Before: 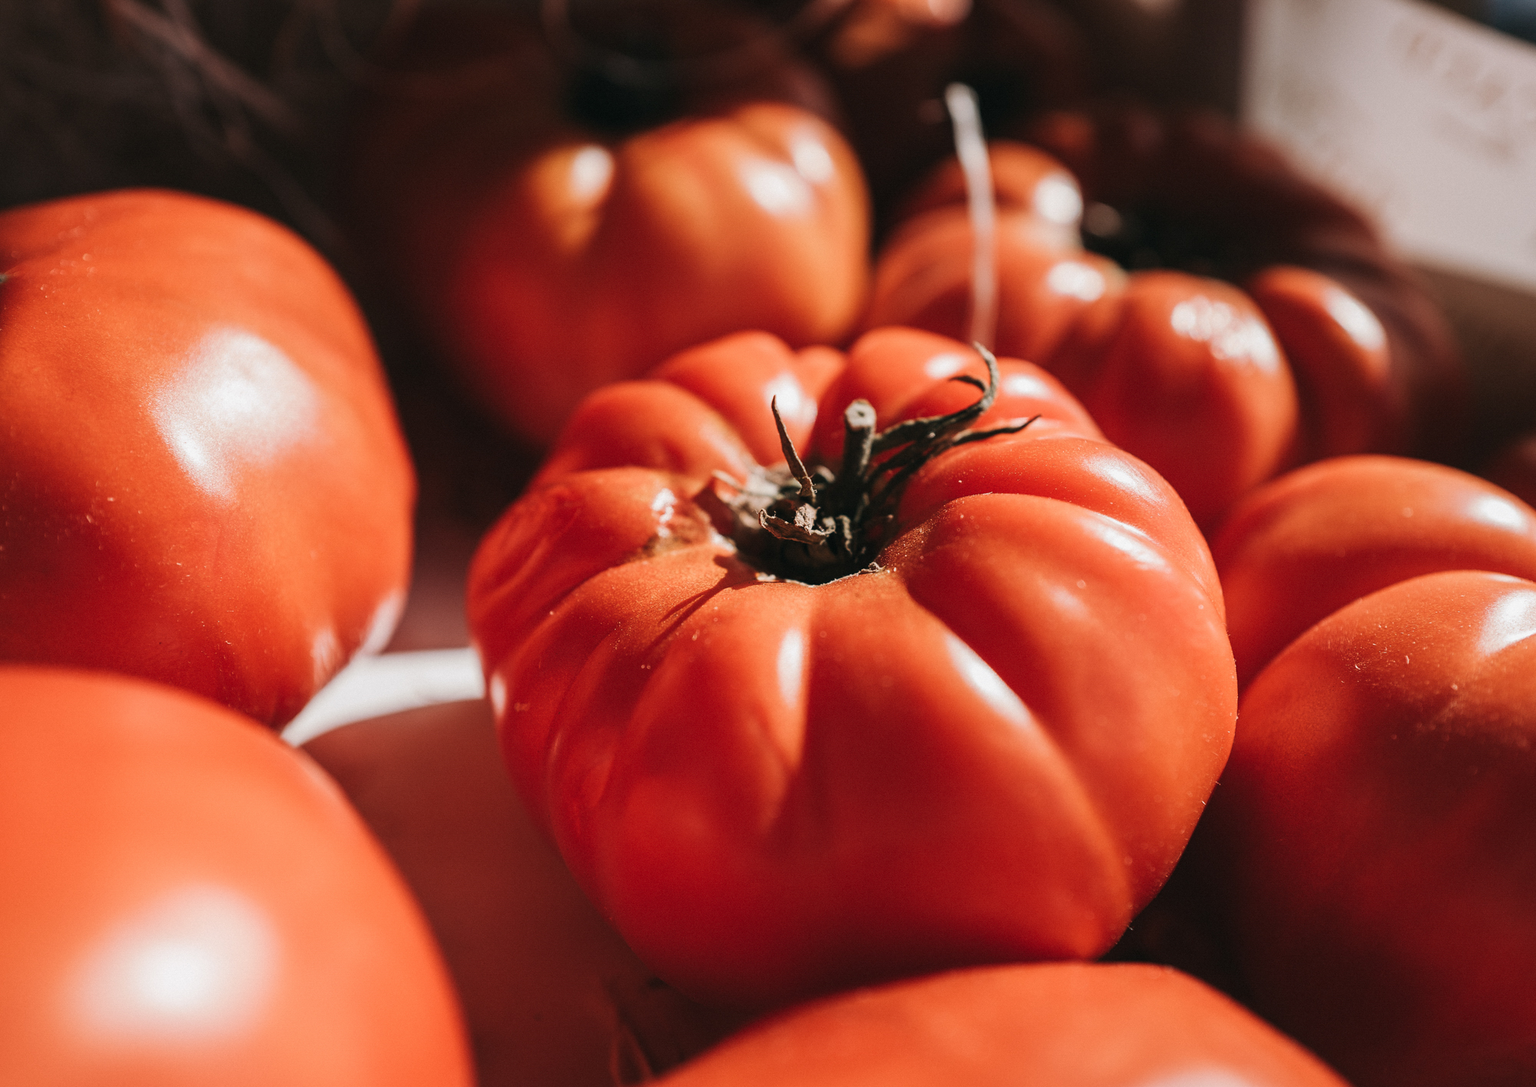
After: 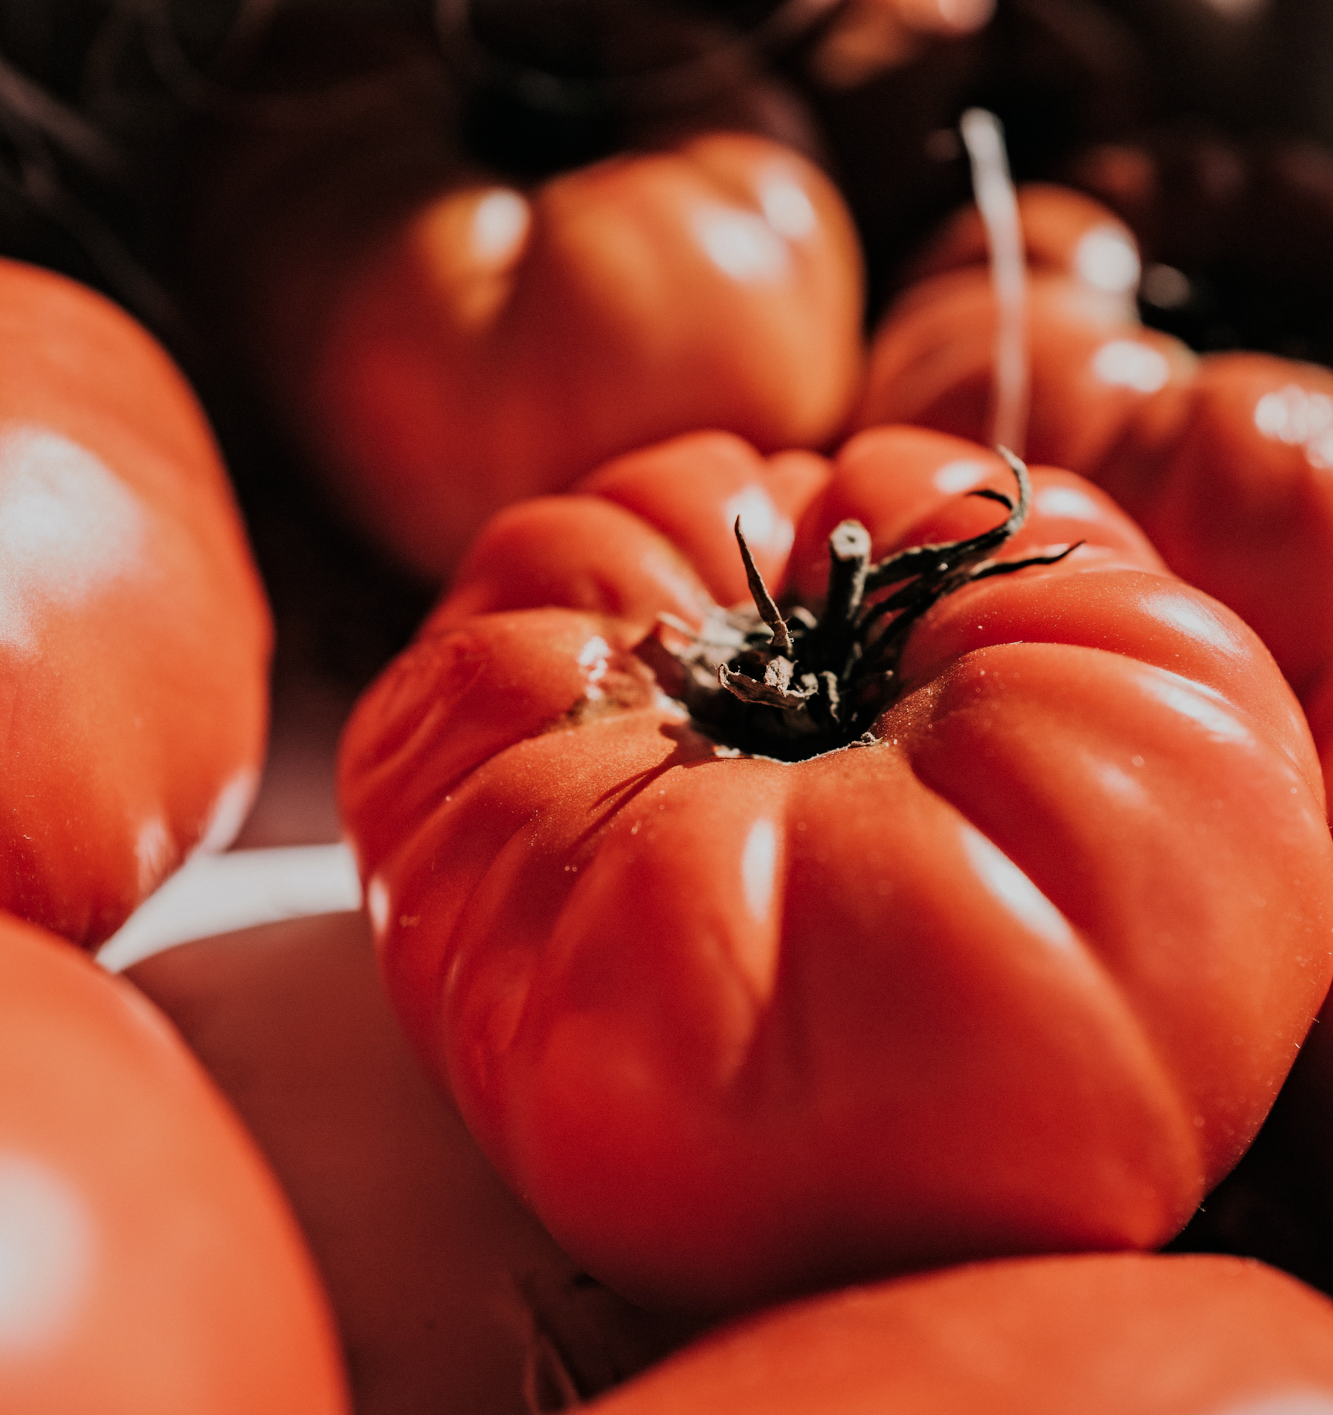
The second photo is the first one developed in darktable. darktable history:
contrast equalizer: y [[0.5, 0.5, 0.544, 0.569, 0.5, 0.5], [0.5 ×6], [0.5 ×6], [0 ×6], [0 ×6]]
filmic rgb: black relative exposure -7.65 EV, white relative exposure 4.56 EV, hardness 3.61, color science v6 (2022)
crop and rotate: left 13.537%, right 19.796%
